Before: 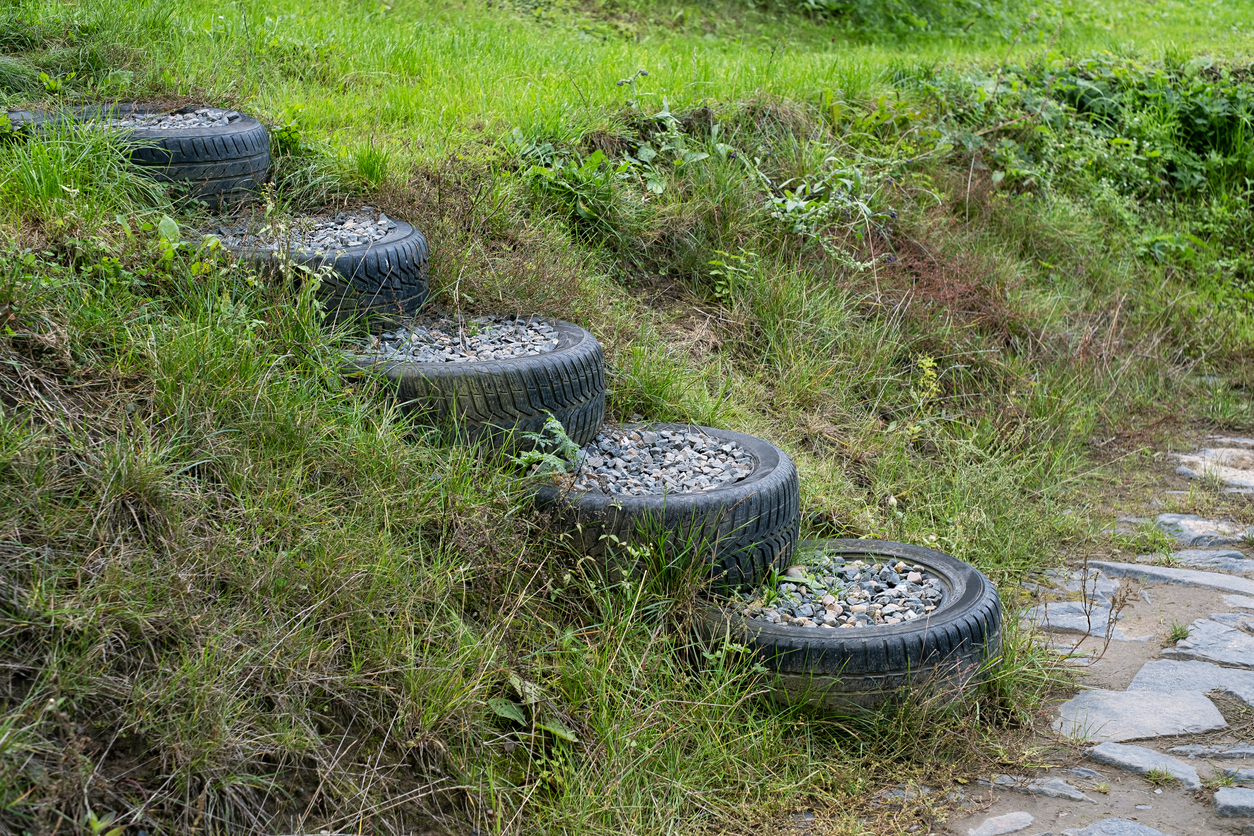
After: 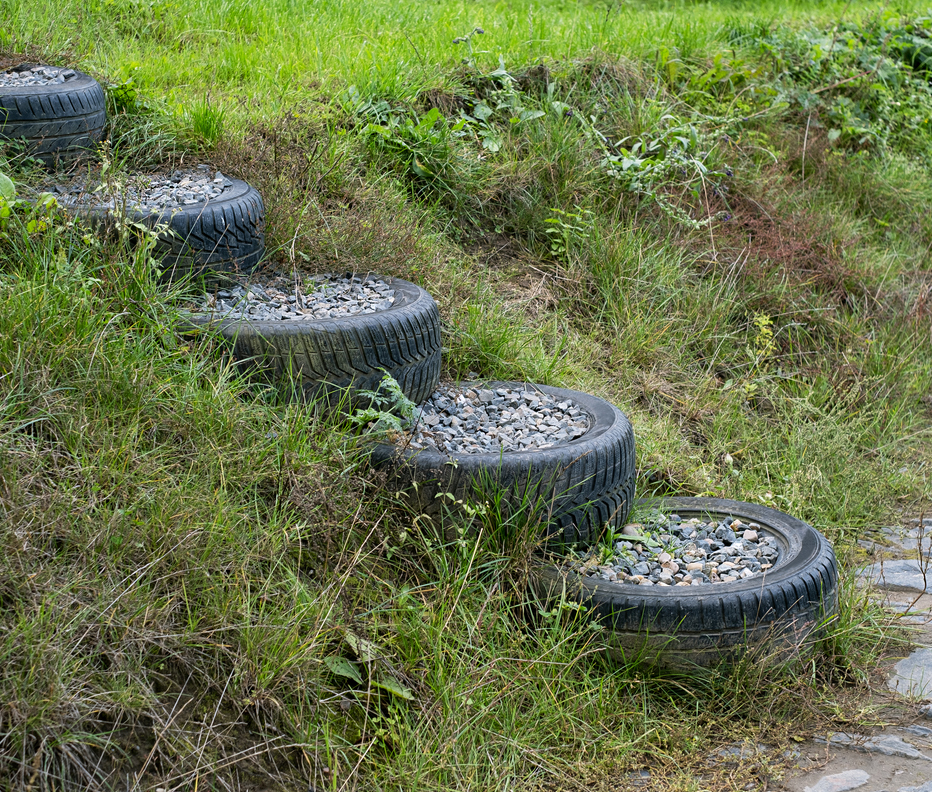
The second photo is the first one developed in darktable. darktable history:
crop and rotate: left 13.101%, top 5.256%, right 12.536%
